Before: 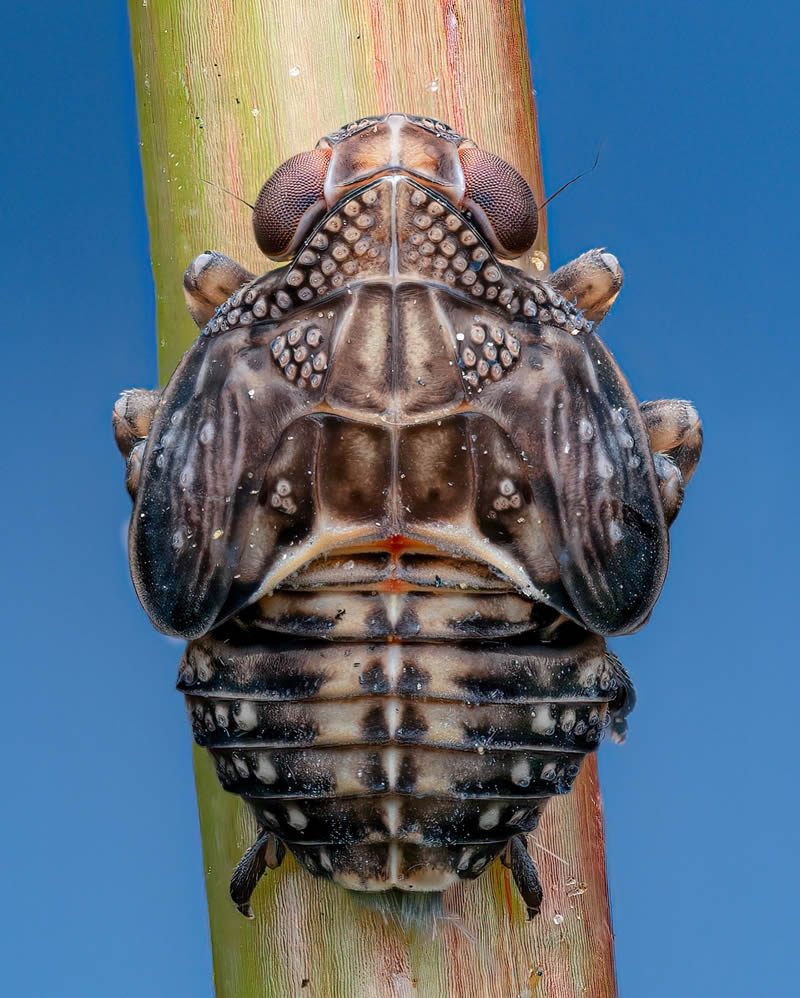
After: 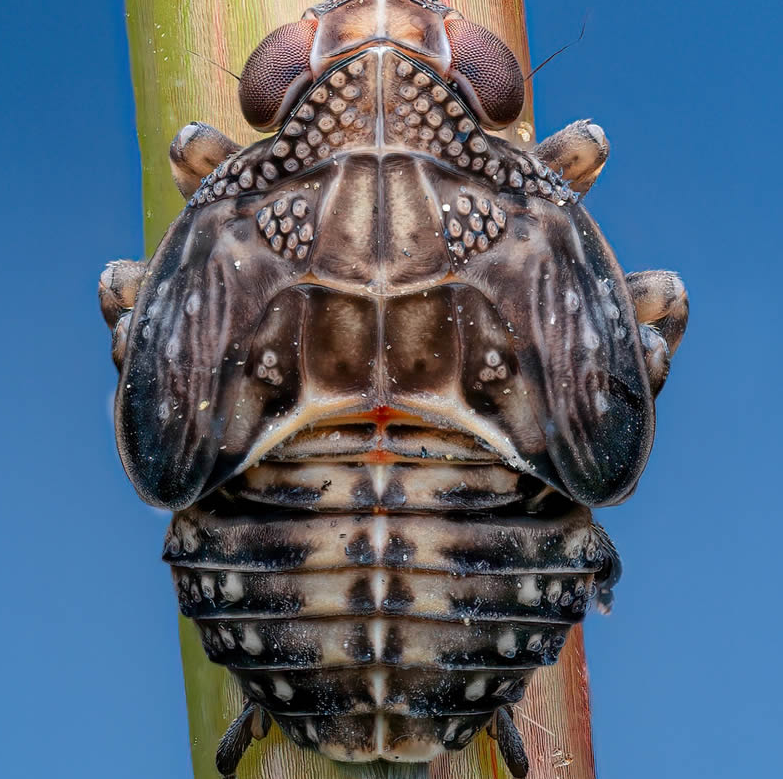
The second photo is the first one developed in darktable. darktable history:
crop and rotate: left 1.877%, top 12.944%, right 0.238%, bottom 8.975%
